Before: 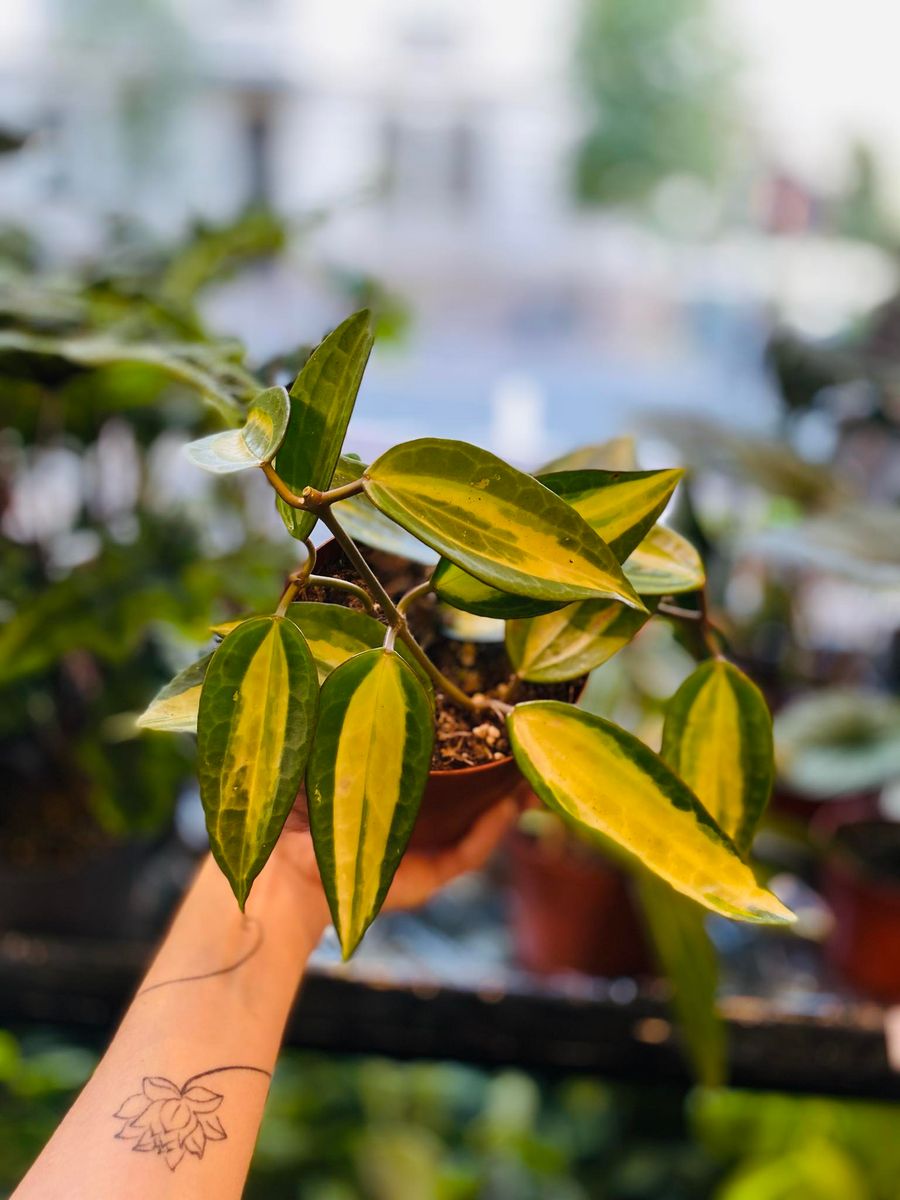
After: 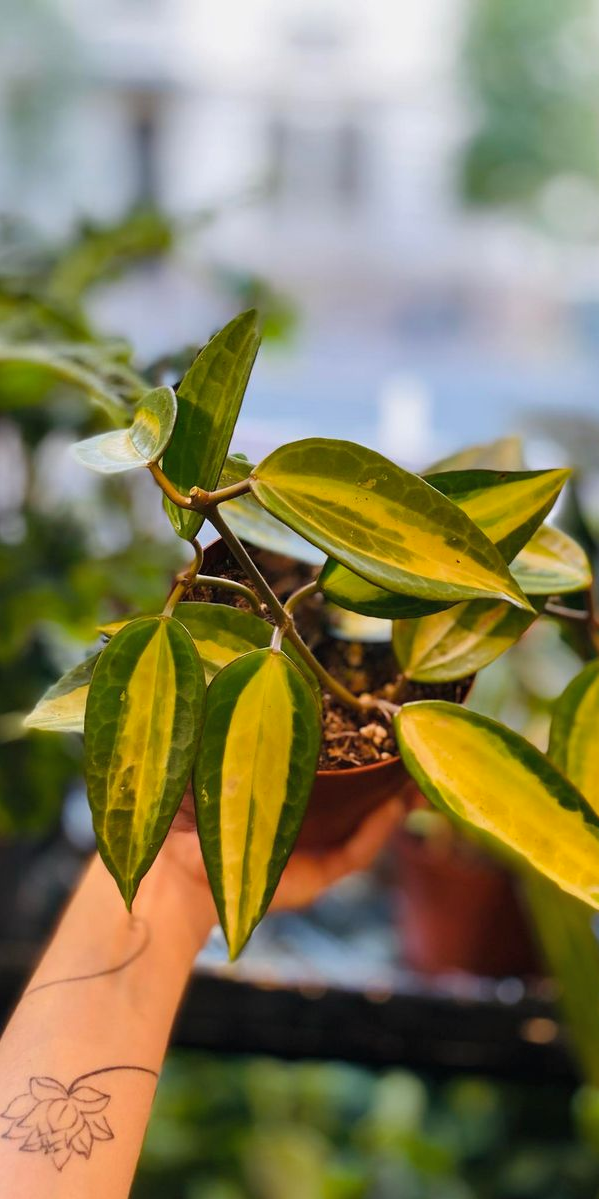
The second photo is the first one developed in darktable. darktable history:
shadows and highlights: shadows 25, highlights -25
crop and rotate: left 12.648%, right 20.685%
